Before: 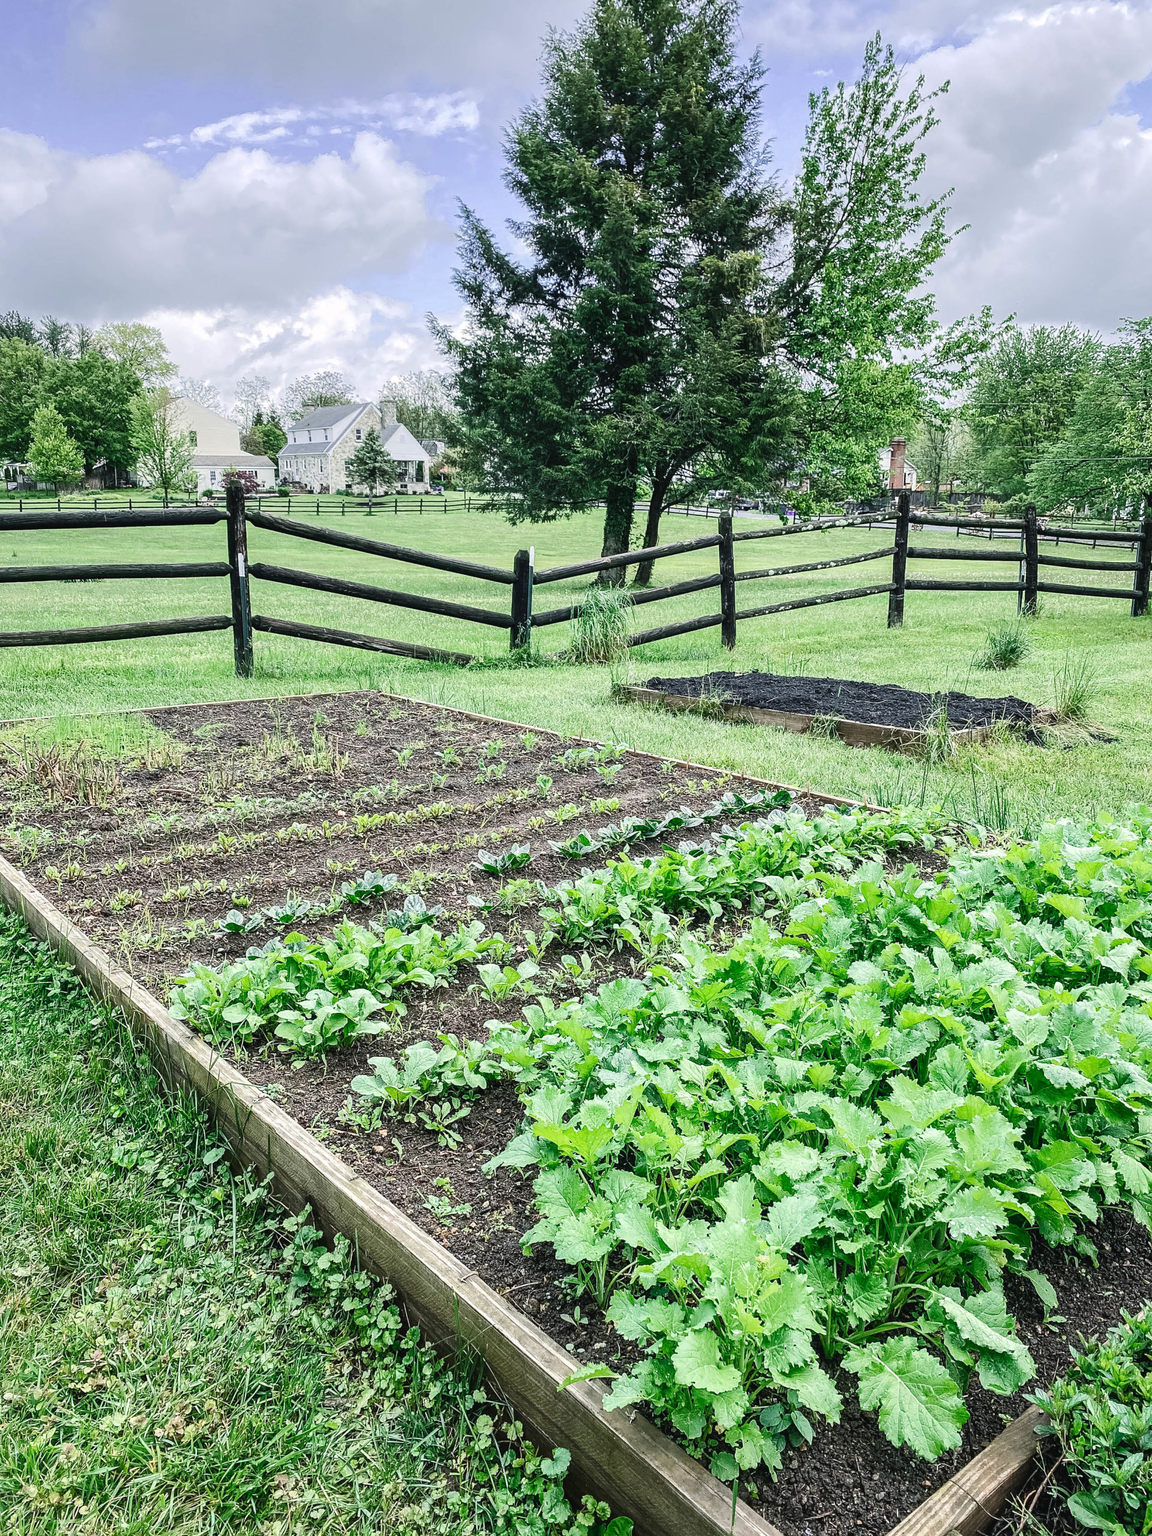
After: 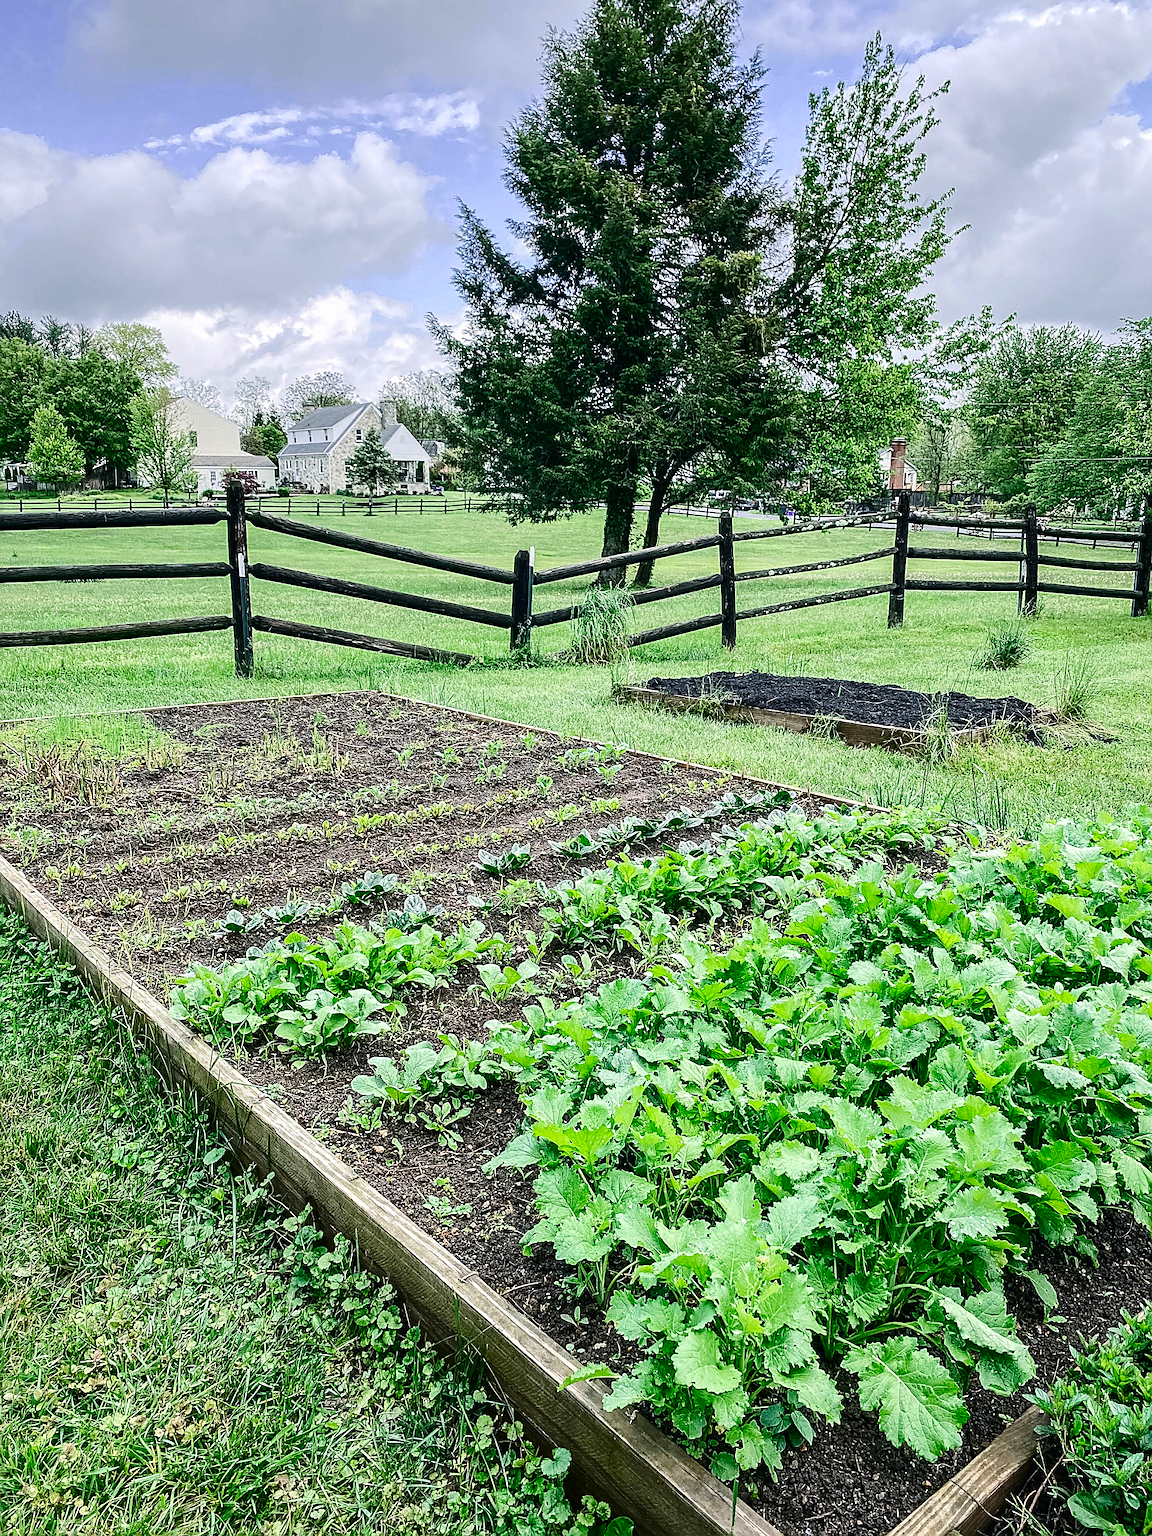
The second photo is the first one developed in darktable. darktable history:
sharpen: on, module defaults
contrast brightness saturation: contrast 0.122, brightness -0.122, saturation 0.201
levels: mode automatic, levels [0.721, 0.937, 0.997]
